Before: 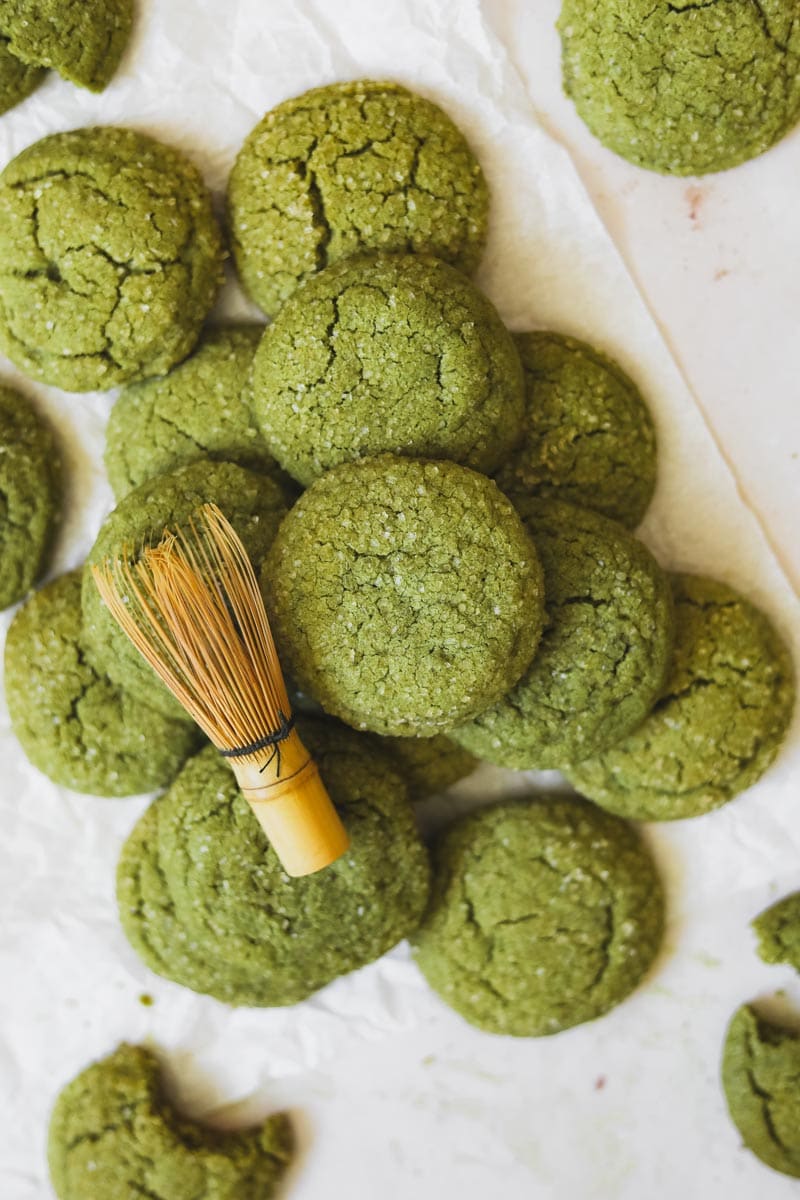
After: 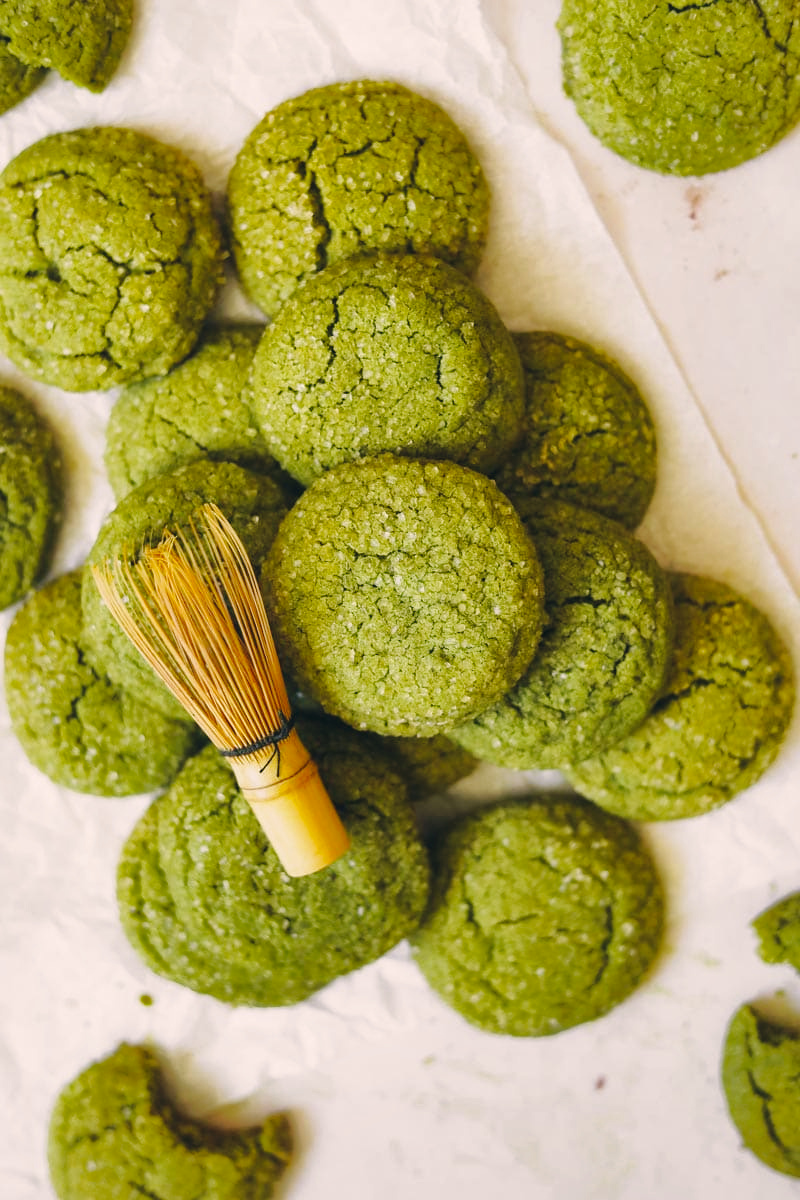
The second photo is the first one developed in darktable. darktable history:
color correction: highlights a* 5.38, highlights b* 5.3, shadows a* -4.26, shadows b* -5.11
base curve: curves: ch0 [(0, 0) (0.032, 0.025) (0.121, 0.166) (0.206, 0.329) (0.605, 0.79) (1, 1)], preserve colors none
shadows and highlights: shadows 40, highlights -60
